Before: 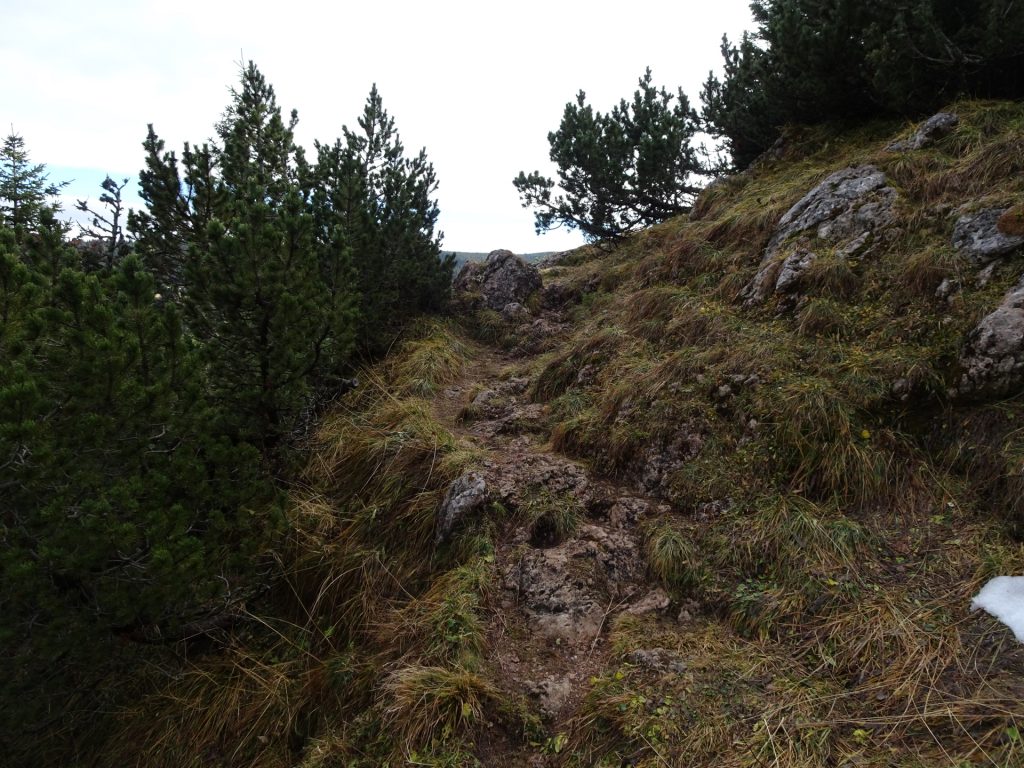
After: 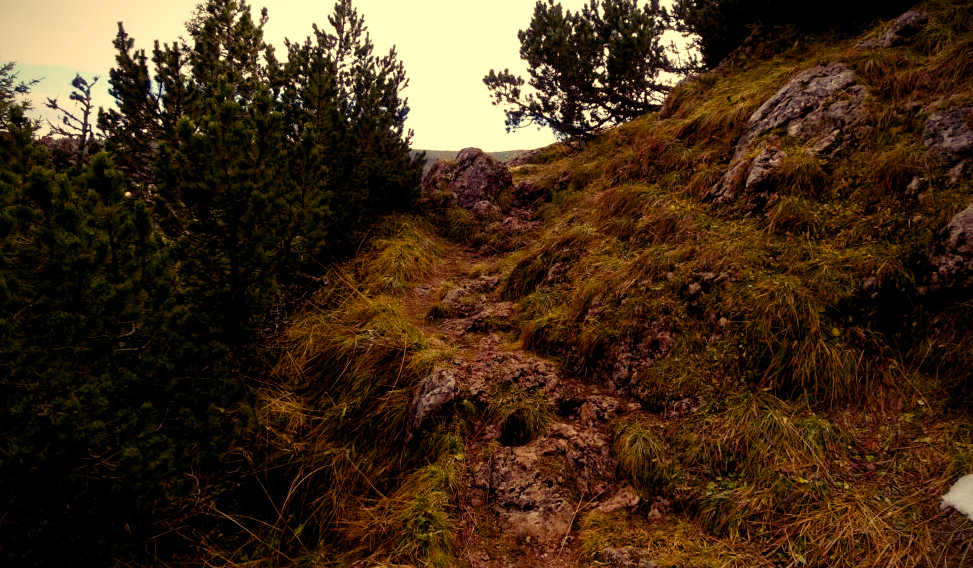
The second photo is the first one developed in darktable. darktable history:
color balance rgb: shadows lift › luminance -21.66%, shadows lift › chroma 8.98%, shadows lift › hue 283.37°, power › chroma 1.05%, power › hue 25.59°, highlights gain › luminance 6.08%, highlights gain › chroma 2.55%, highlights gain › hue 90°, global offset › luminance -0.87%, perceptual saturation grading › global saturation 25%, perceptual saturation grading › highlights -28.39%, perceptual saturation grading › shadows 33.98%
crop and rotate: left 2.991%, top 13.302%, right 1.981%, bottom 12.636%
white balance: red 1.138, green 0.996, blue 0.812
vignetting: brightness -0.629, saturation -0.007, center (-0.028, 0.239)
